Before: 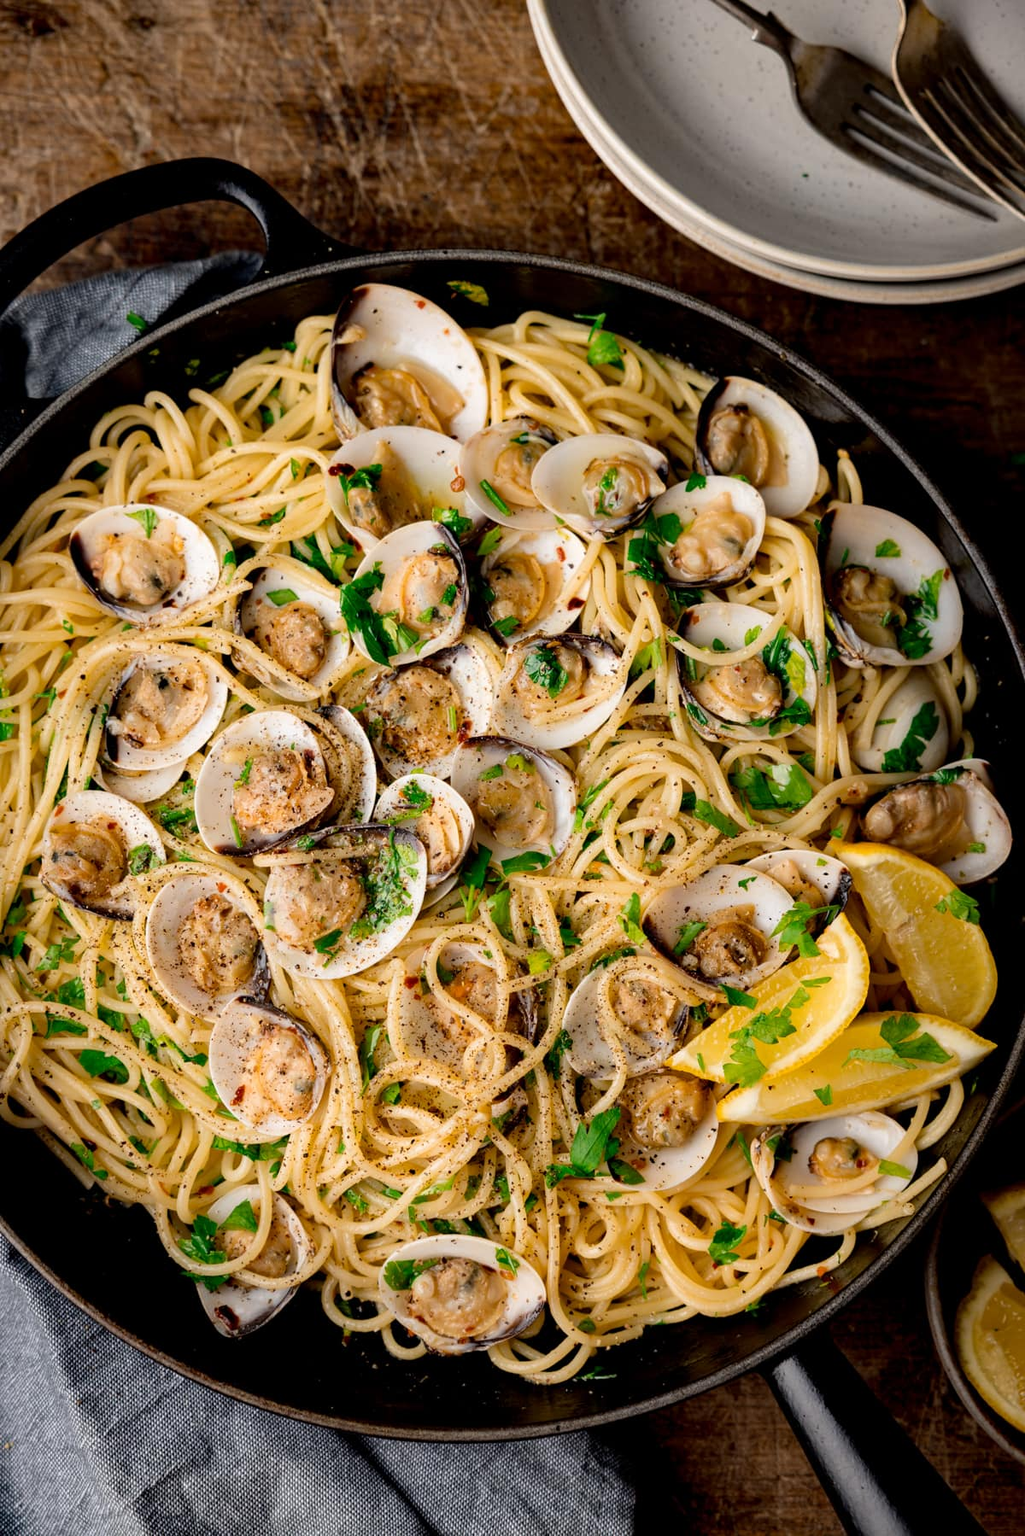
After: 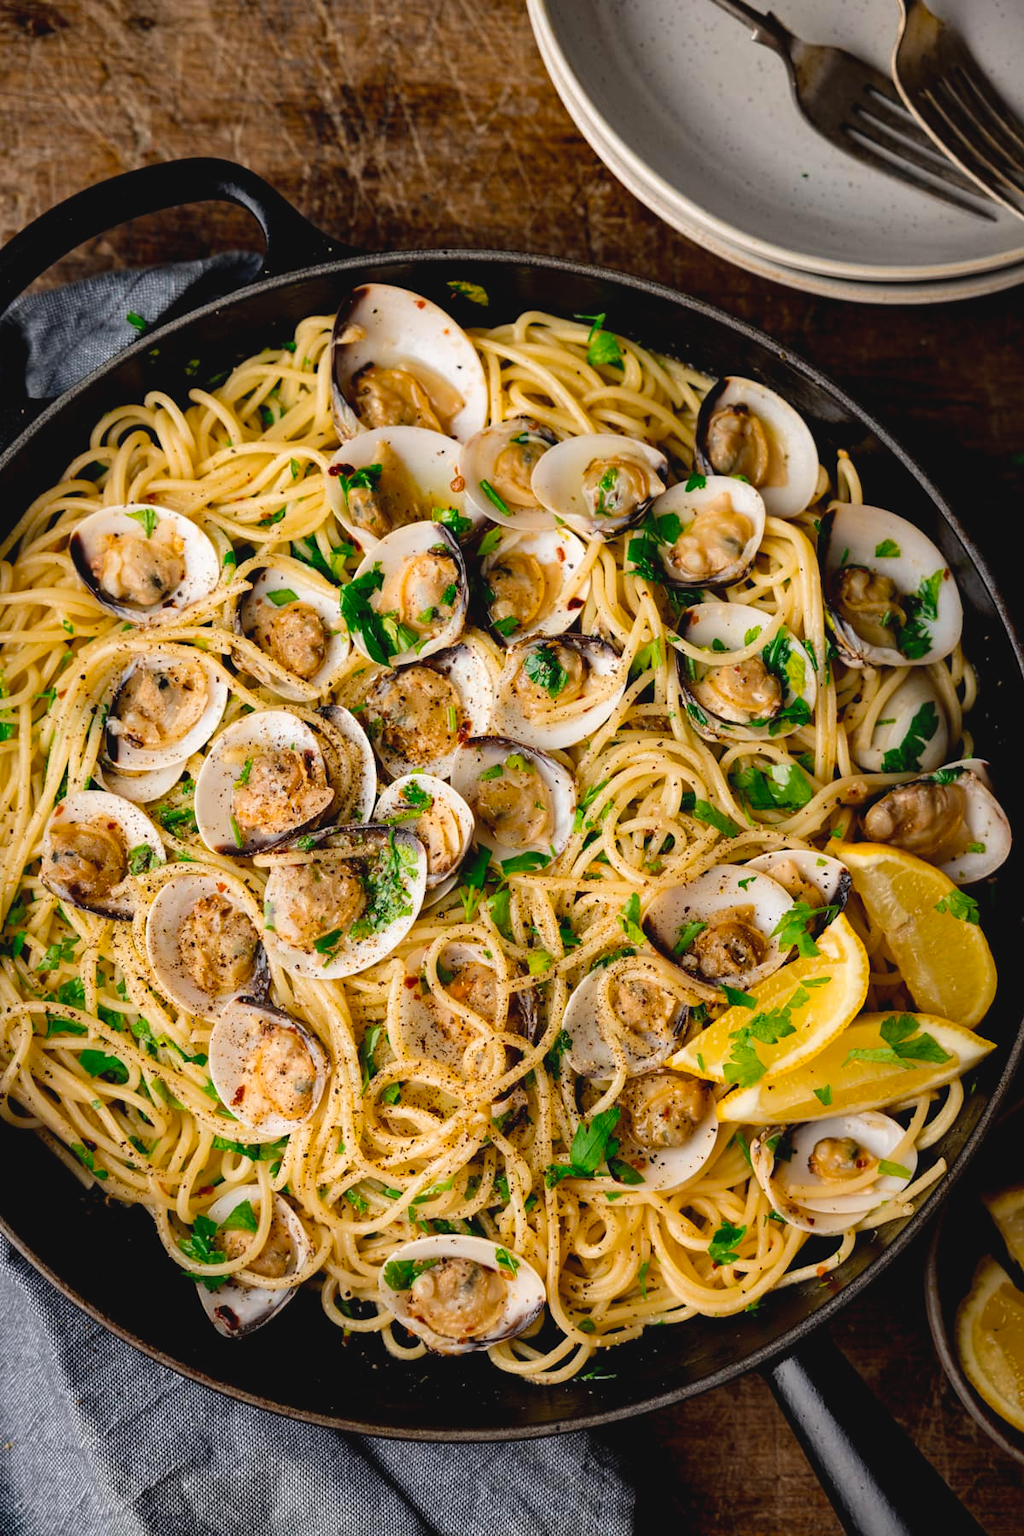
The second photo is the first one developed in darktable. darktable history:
color balance rgb: global offset › luminance 0.49%, global offset › hue 58.64°, perceptual saturation grading › global saturation 14.77%
